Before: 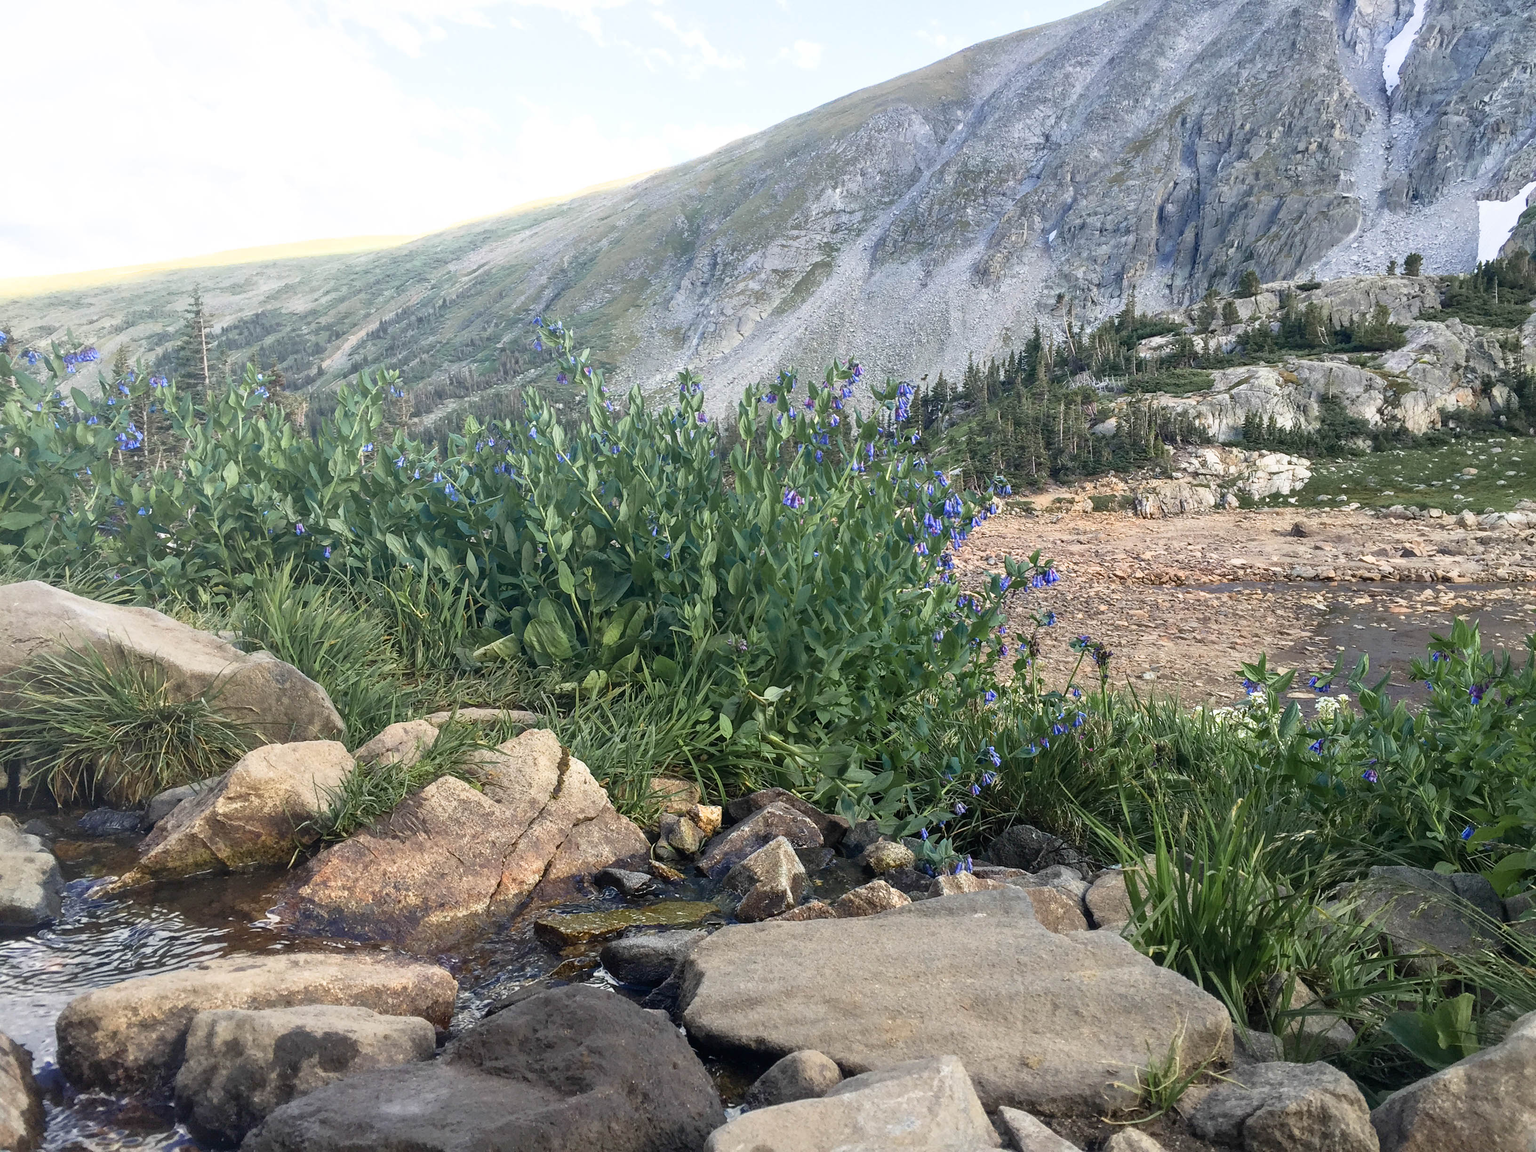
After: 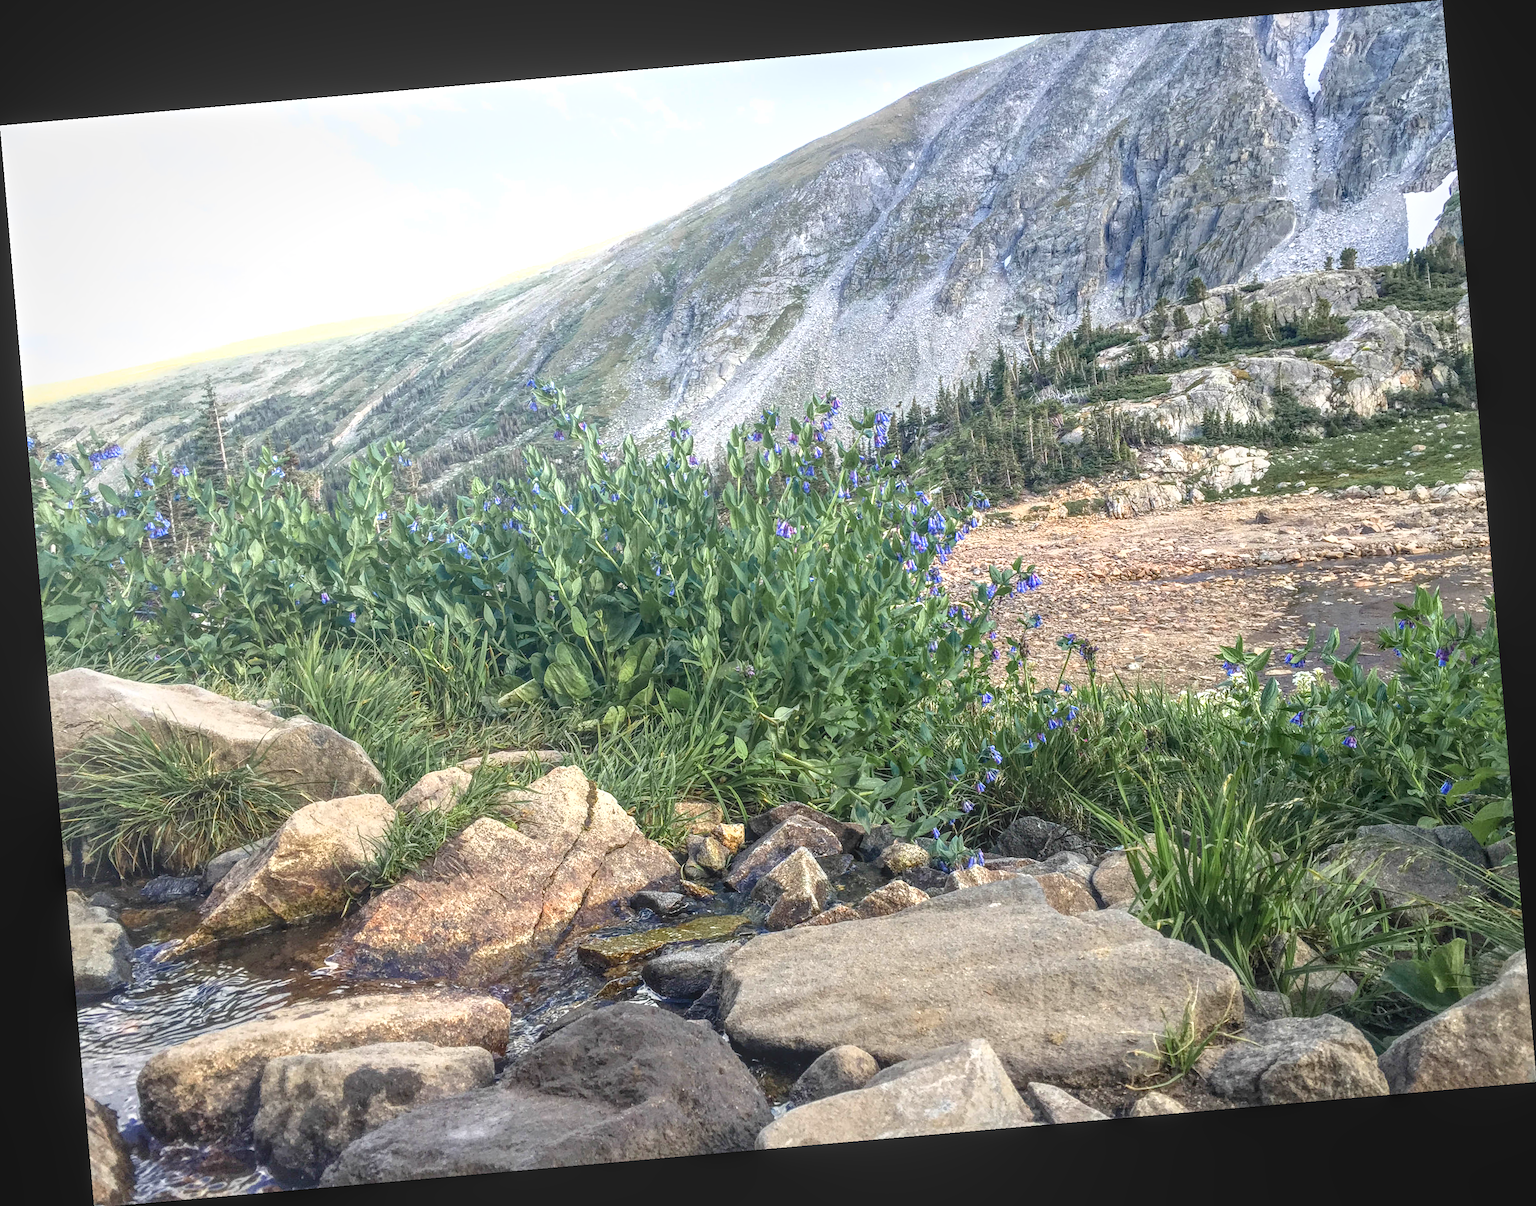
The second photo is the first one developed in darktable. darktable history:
local contrast: highlights 66%, shadows 33%, detail 166%, midtone range 0.2
exposure: exposure 0.6 EV, compensate highlight preservation false
rotate and perspective: rotation -4.98°, automatic cropping off
